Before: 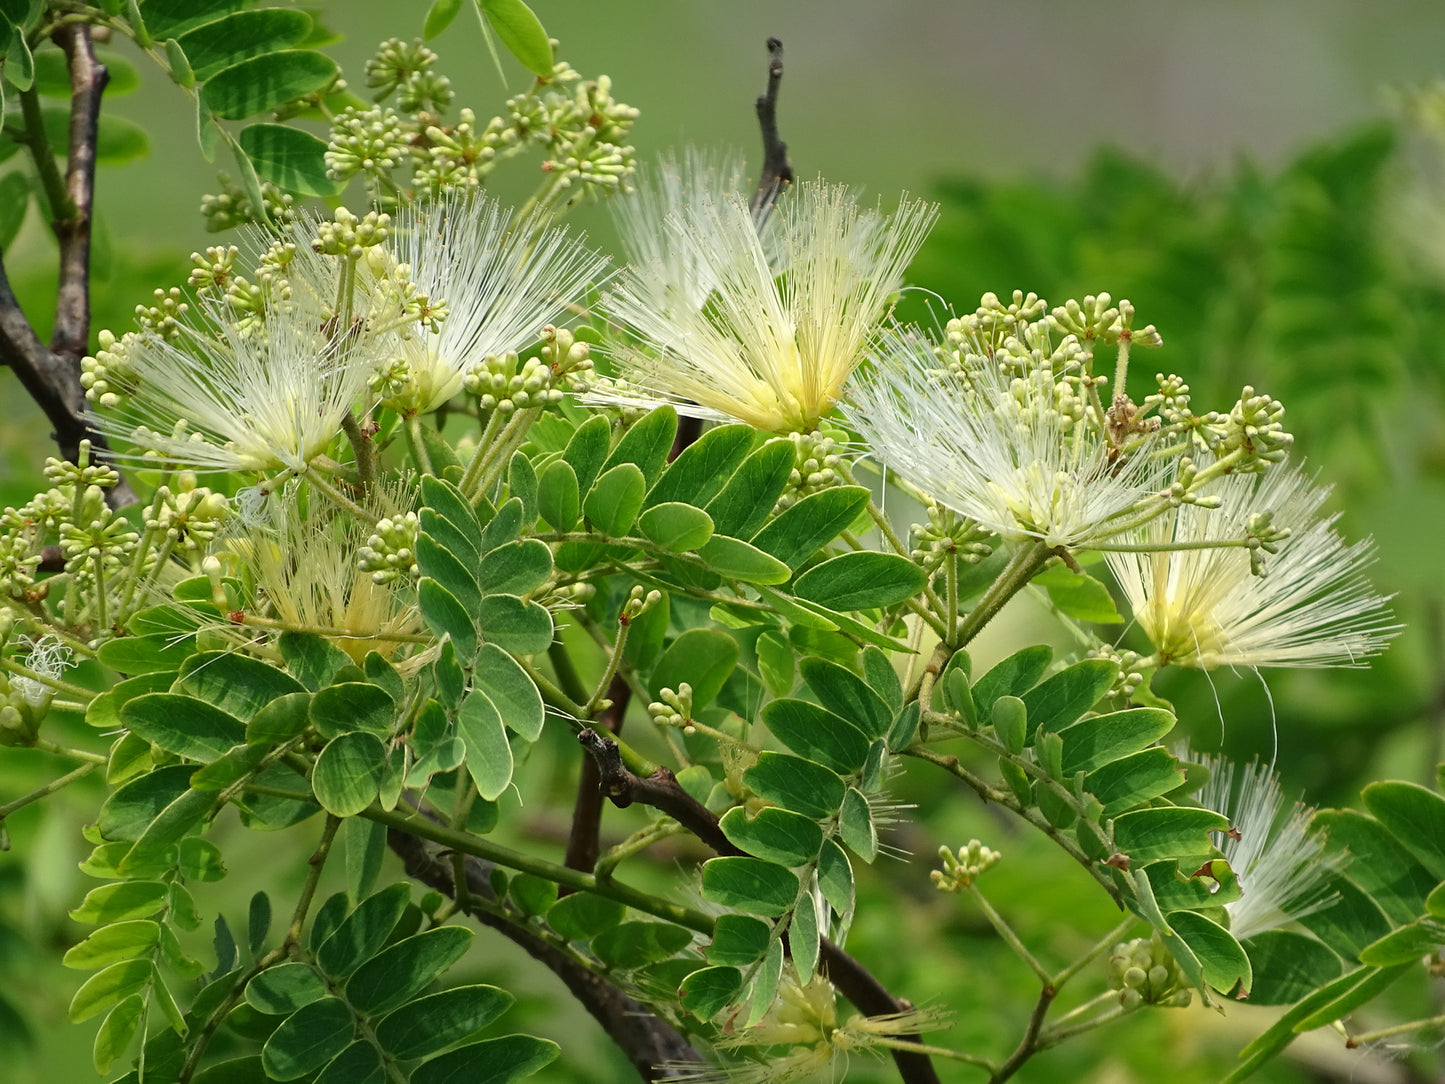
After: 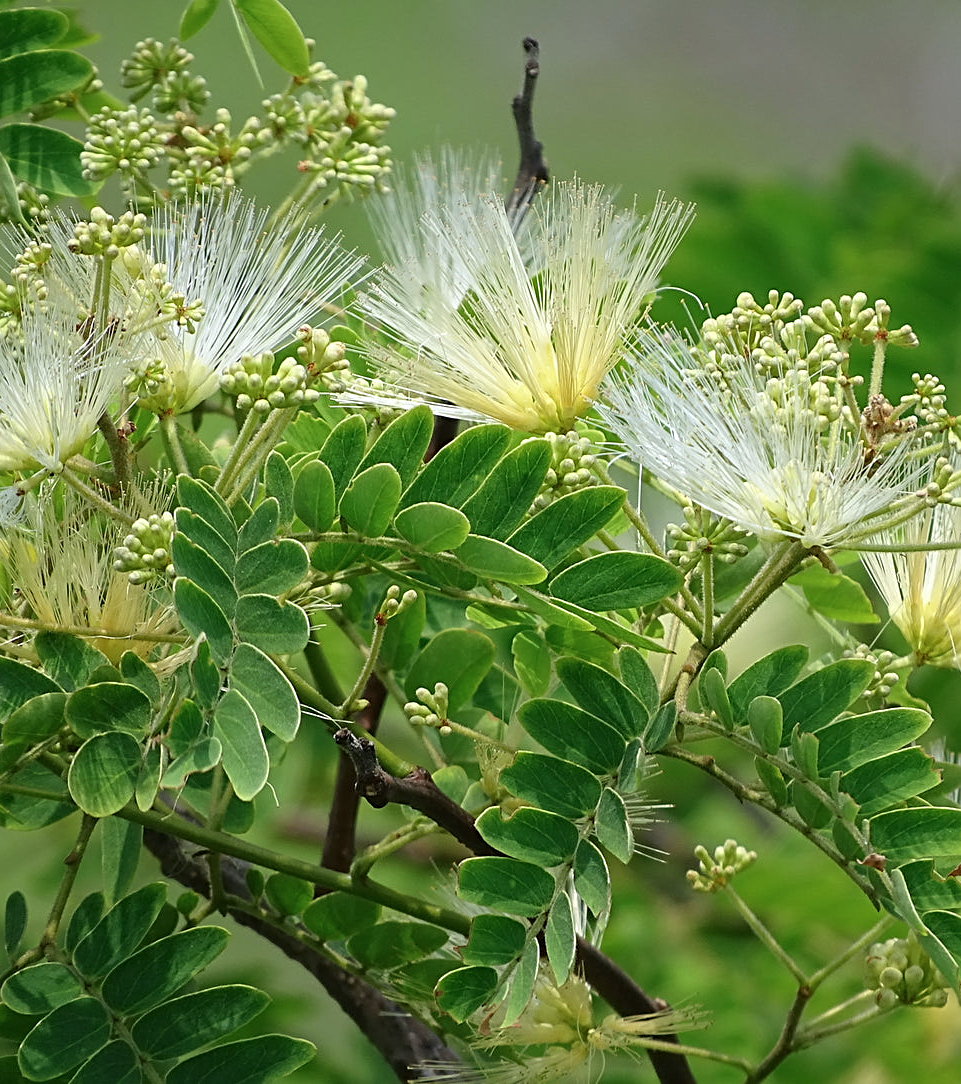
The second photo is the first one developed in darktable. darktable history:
crop: left 16.899%, right 16.556%
color calibration: illuminant as shot in camera, x 0.358, y 0.373, temperature 4628.91 K
sharpen: on, module defaults
